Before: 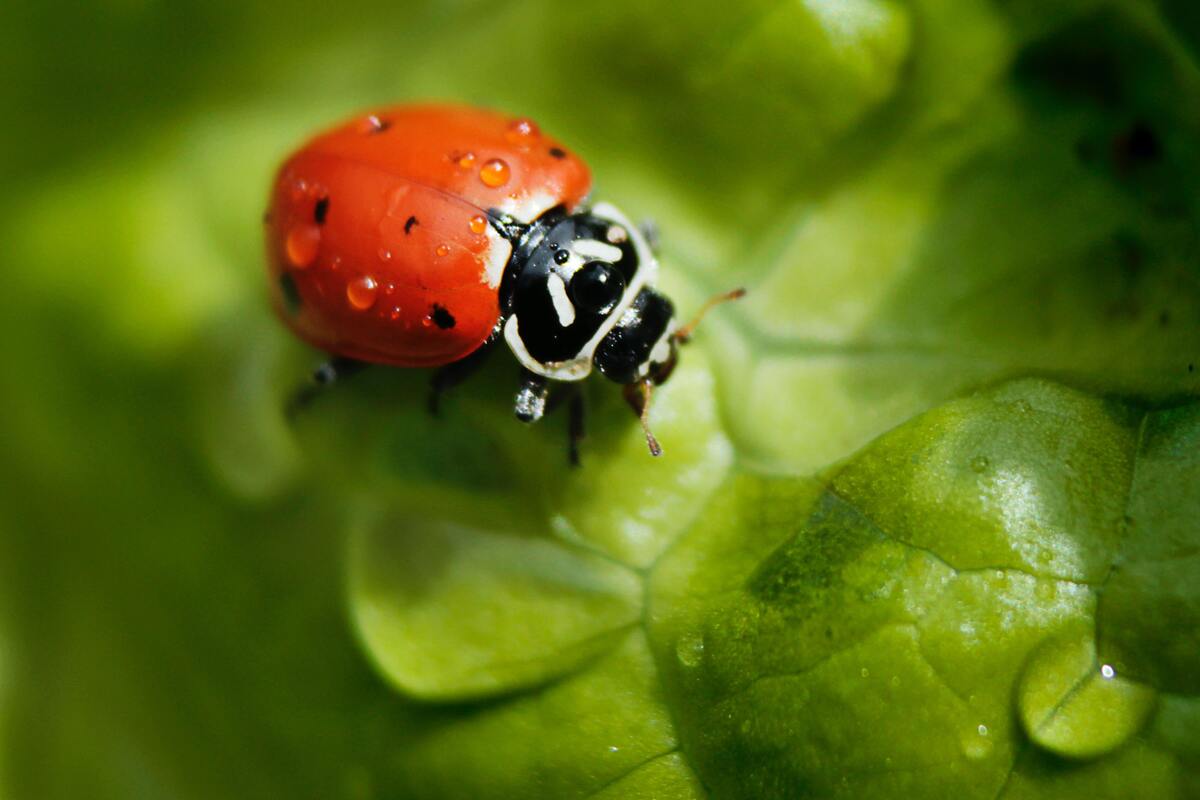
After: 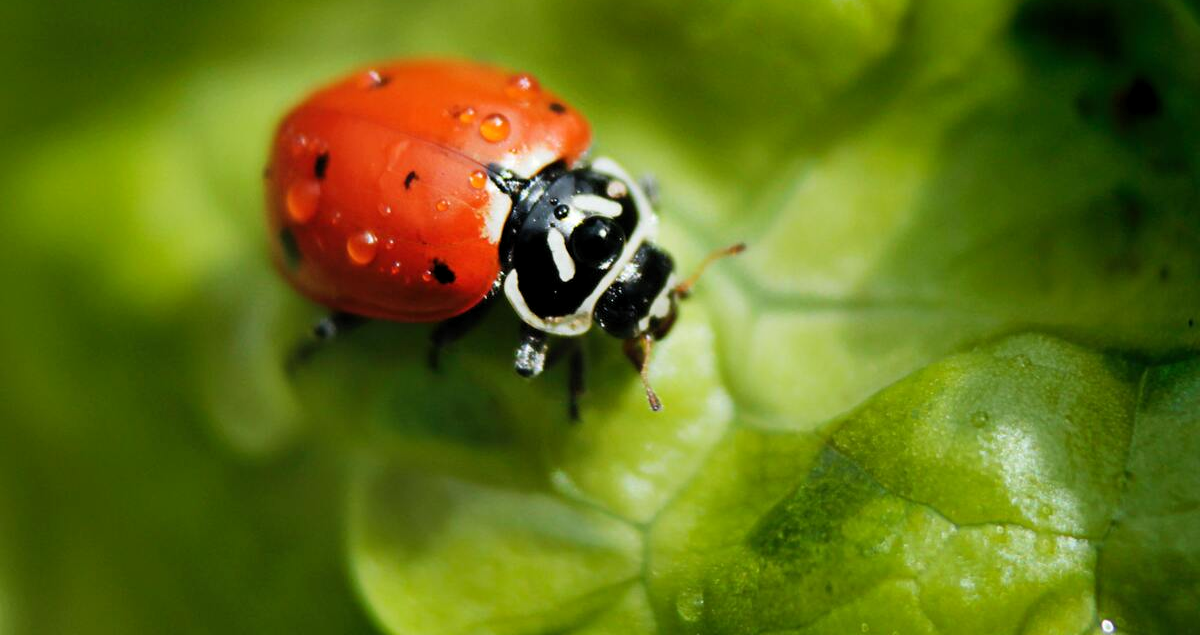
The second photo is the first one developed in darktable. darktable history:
crop and rotate: top 5.666%, bottom 14.928%
levels: black 0.103%, levels [0.018, 0.493, 1]
